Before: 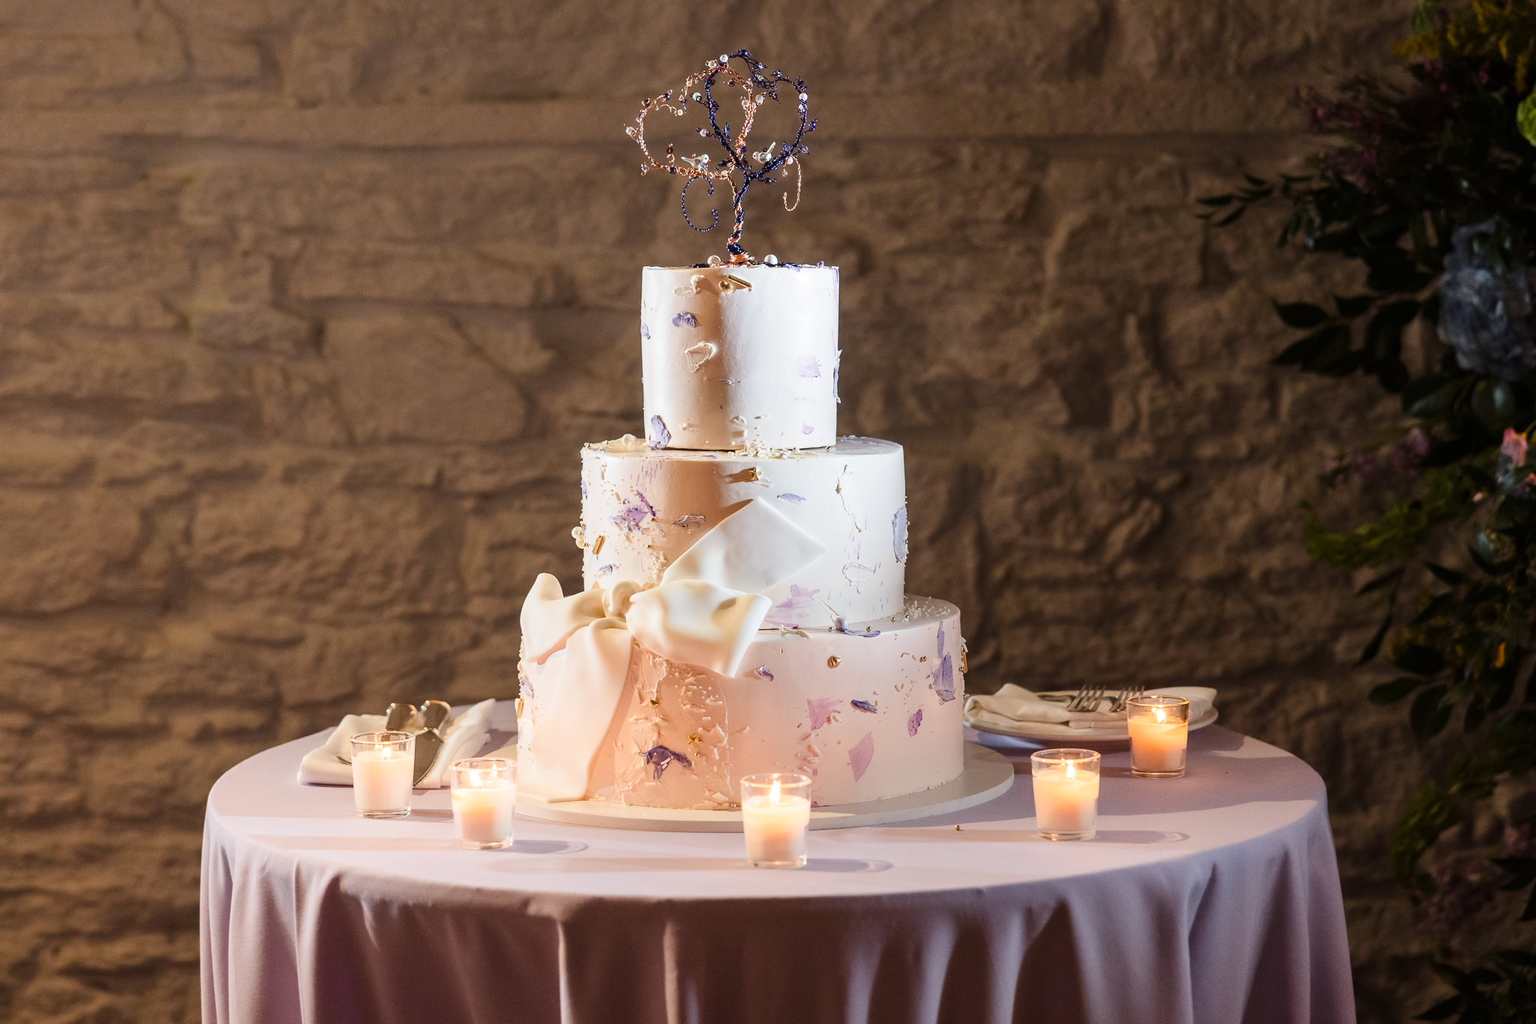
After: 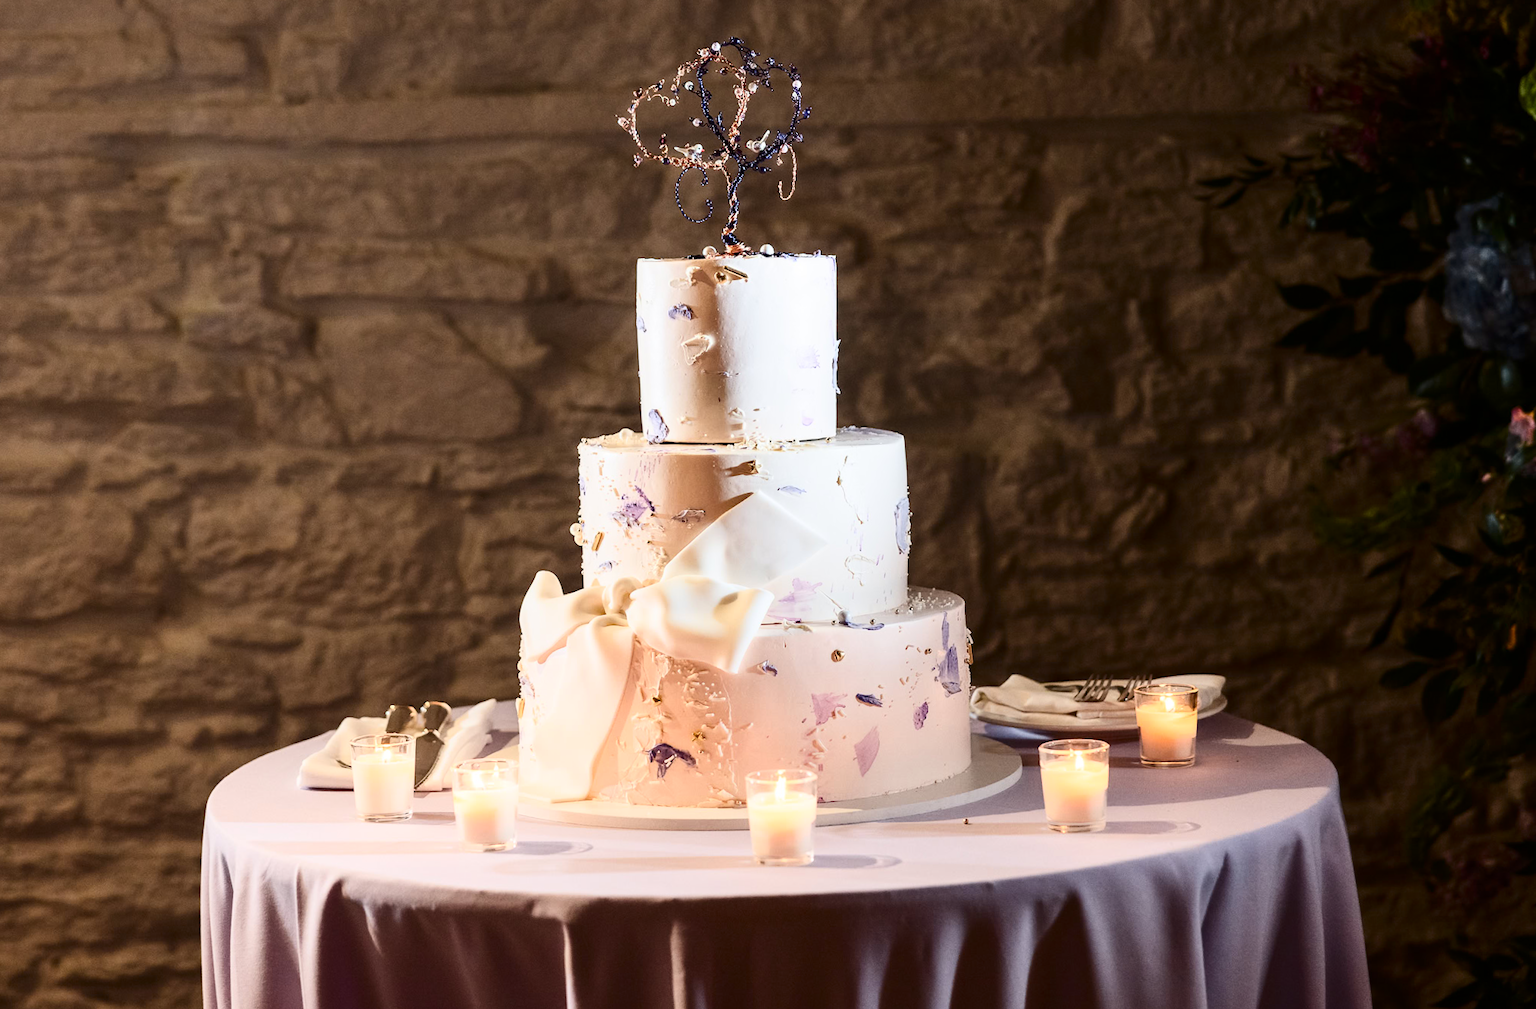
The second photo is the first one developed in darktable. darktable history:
rotate and perspective: rotation -1°, crop left 0.011, crop right 0.989, crop top 0.025, crop bottom 0.975
contrast brightness saturation: contrast 0.28
